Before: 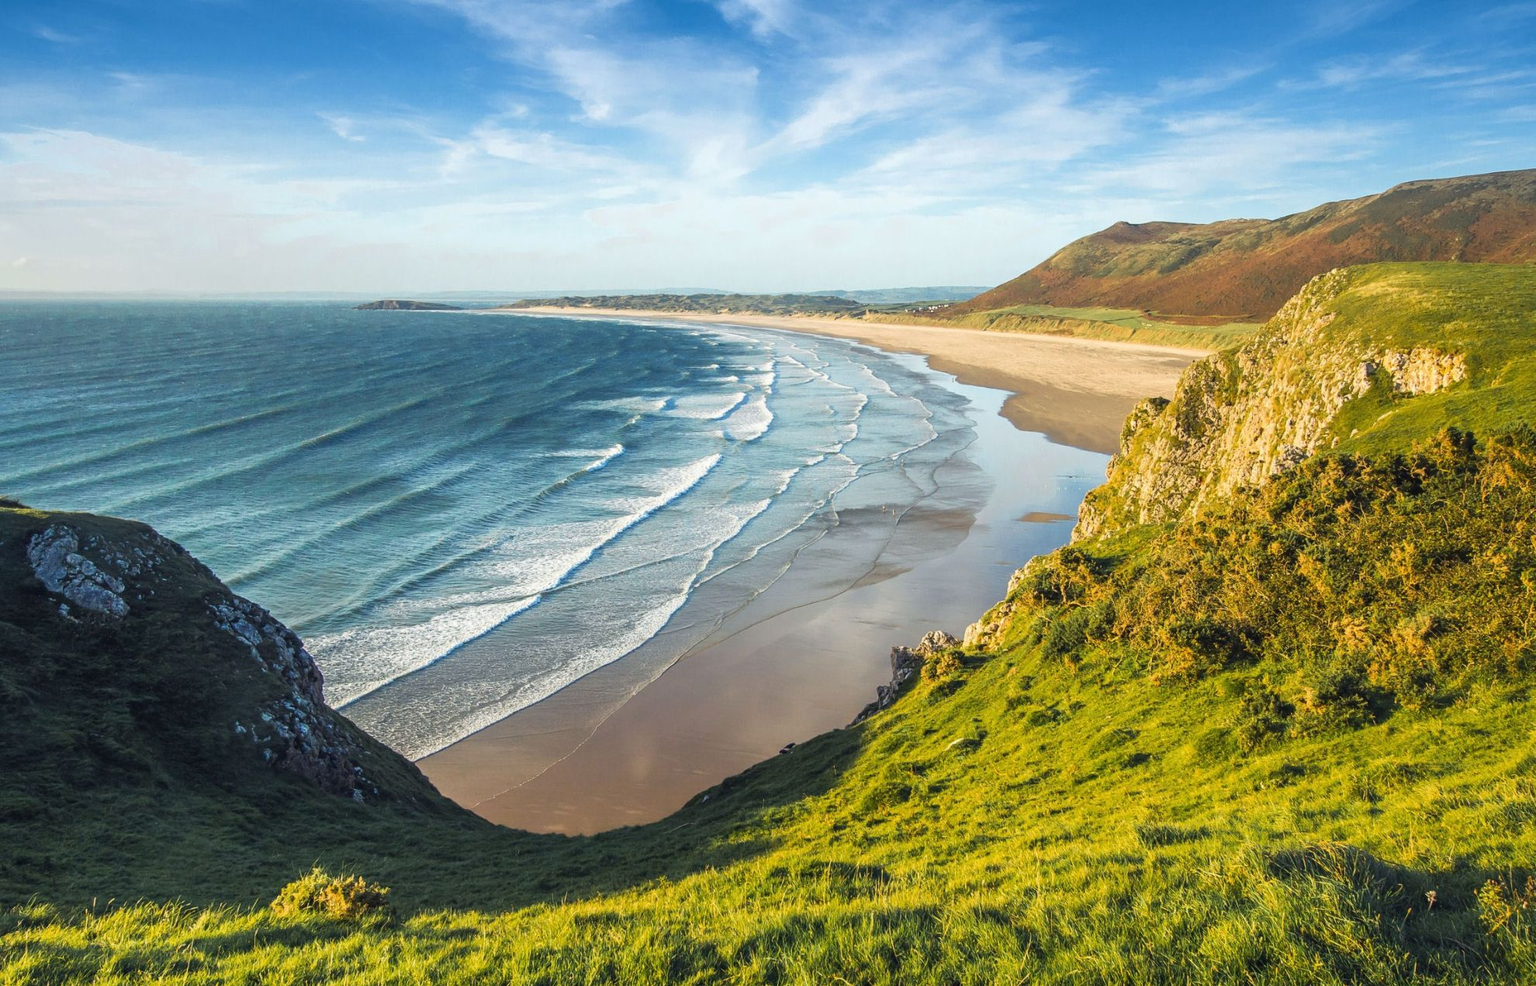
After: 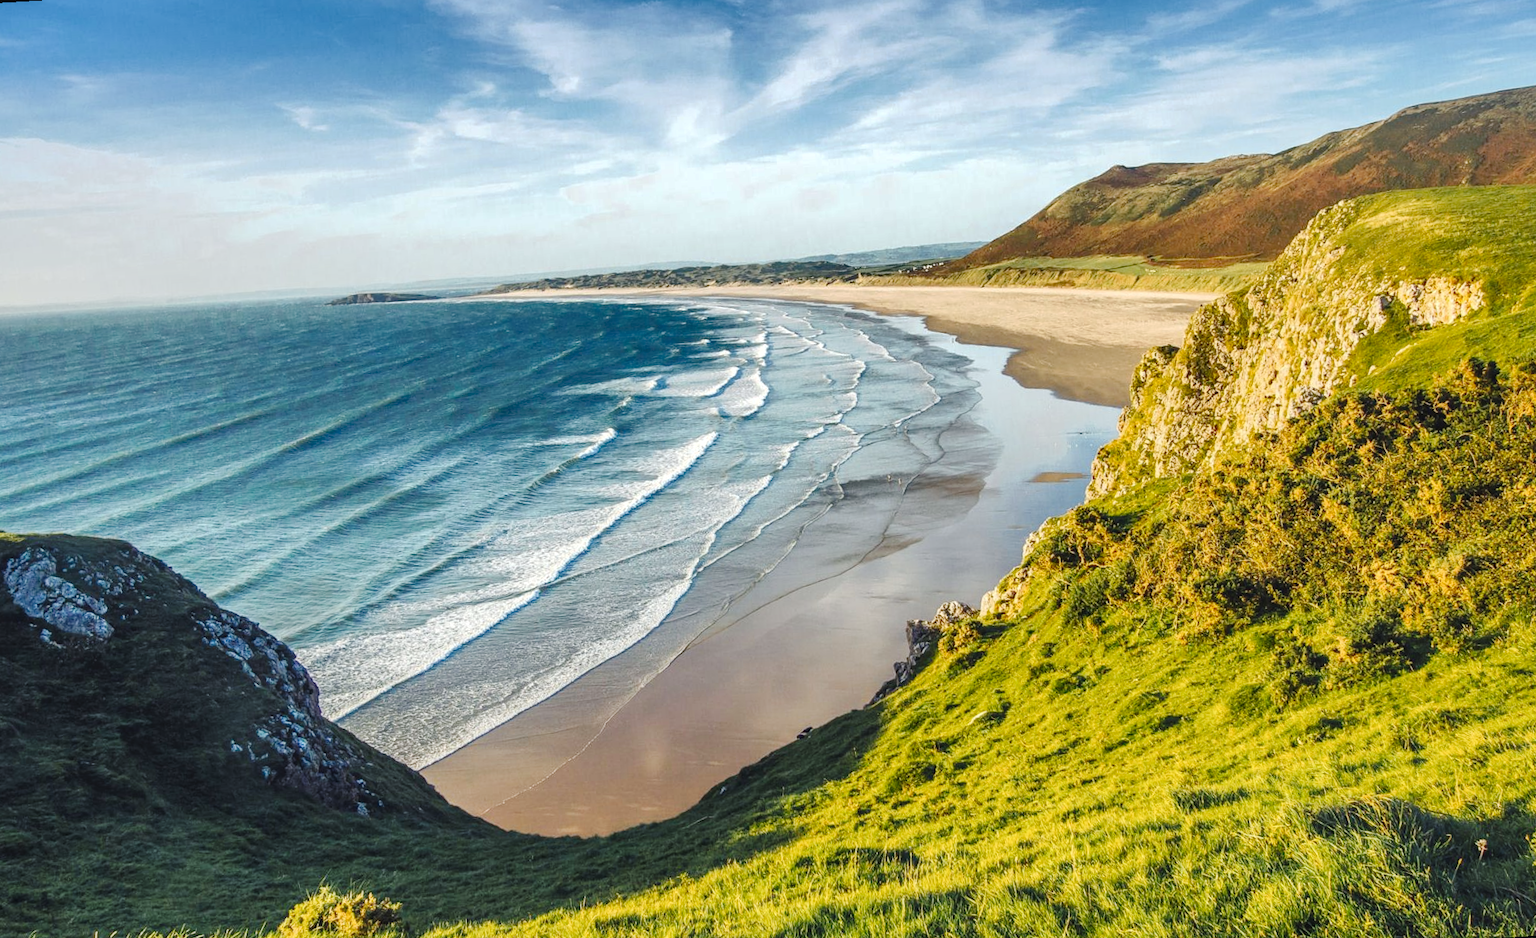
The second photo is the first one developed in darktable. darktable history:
tone curve: curves: ch0 [(0, 0) (0.003, 0.02) (0.011, 0.023) (0.025, 0.028) (0.044, 0.045) (0.069, 0.063) (0.1, 0.09) (0.136, 0.122) (0.177, 0.166) (0.224, 0.223) (0.277, 0.297) (0.335, 0.384) (0.399, 0.461) (0.468, 0.549) (0.543, 0.632) (0.623, 0.705) (0.709, 0.772) (0.801, 0.844) (0.898, 0.91) (1, 1)], preserve colors none
rotate and perspective: rotation -3.52°, crop left 0.036, crop right 0.964, crop top 0.081, crop bottom 0.919
shadows and highlights: radius 171.16, shadows 27, white point adjustment 3.13, highlights -67.95, soften with gaussian
local contrast: detail 110%
